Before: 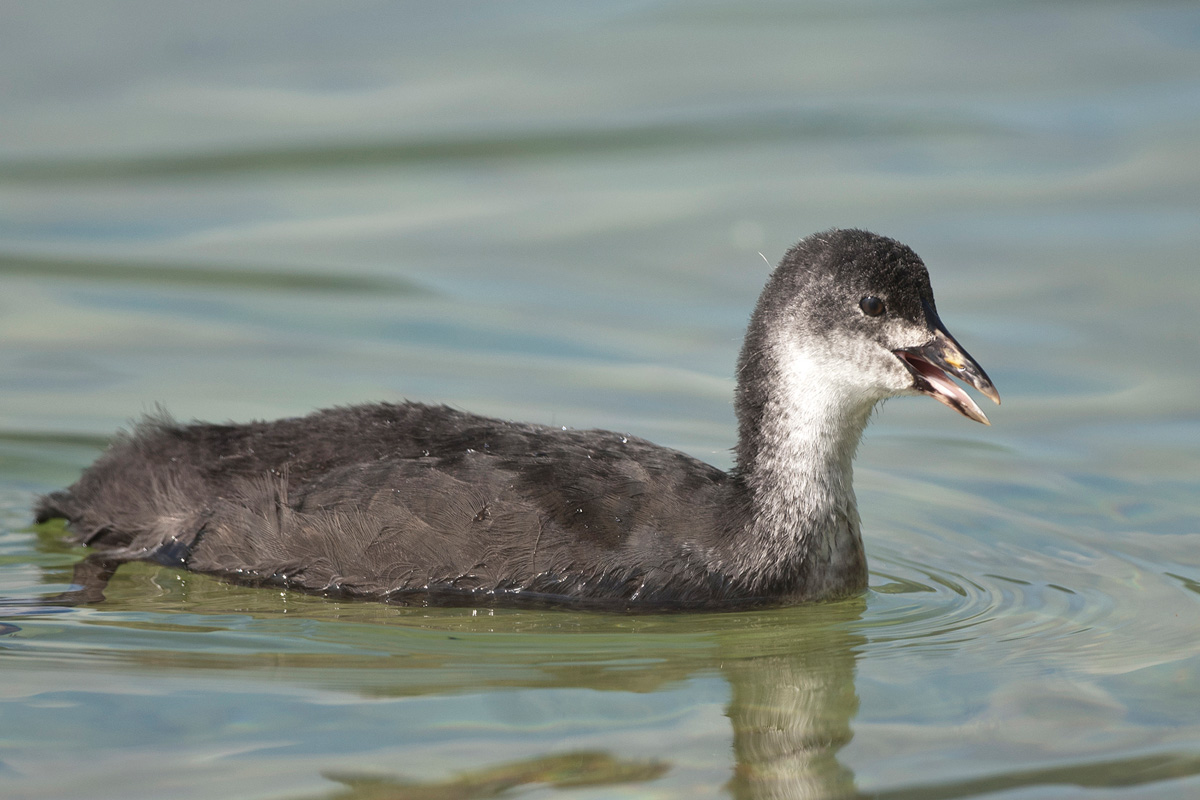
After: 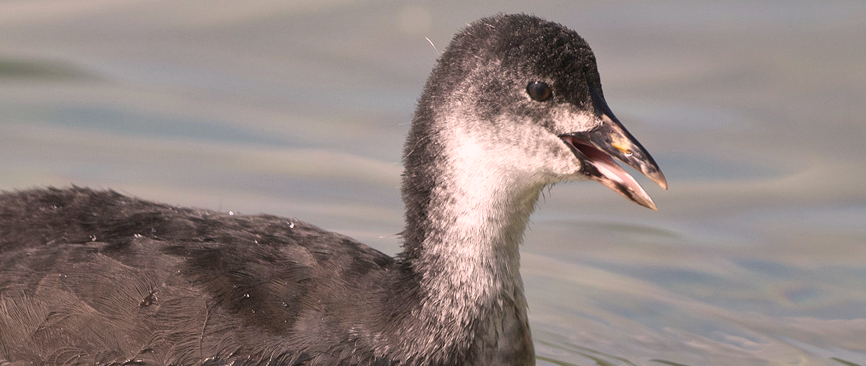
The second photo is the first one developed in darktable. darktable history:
crop and rotate: left 27.783%, top 27.058%, bottom 27.167%
color correction: highlights a* 12.98, highlights b* 5.56
shadows and highlights: shadows 36.92, highlights -27.31, soften with gaussian
